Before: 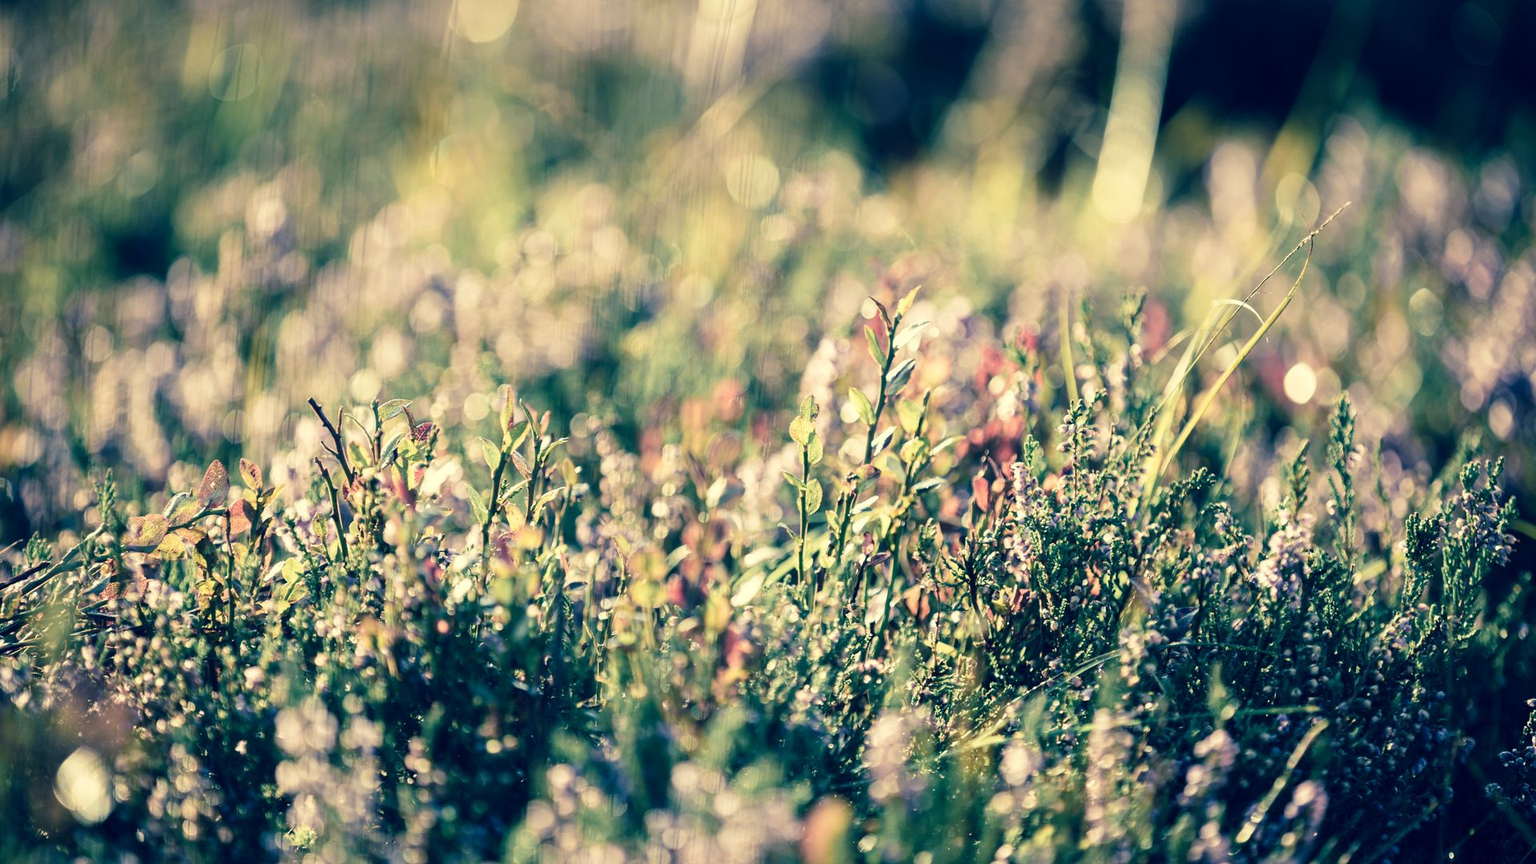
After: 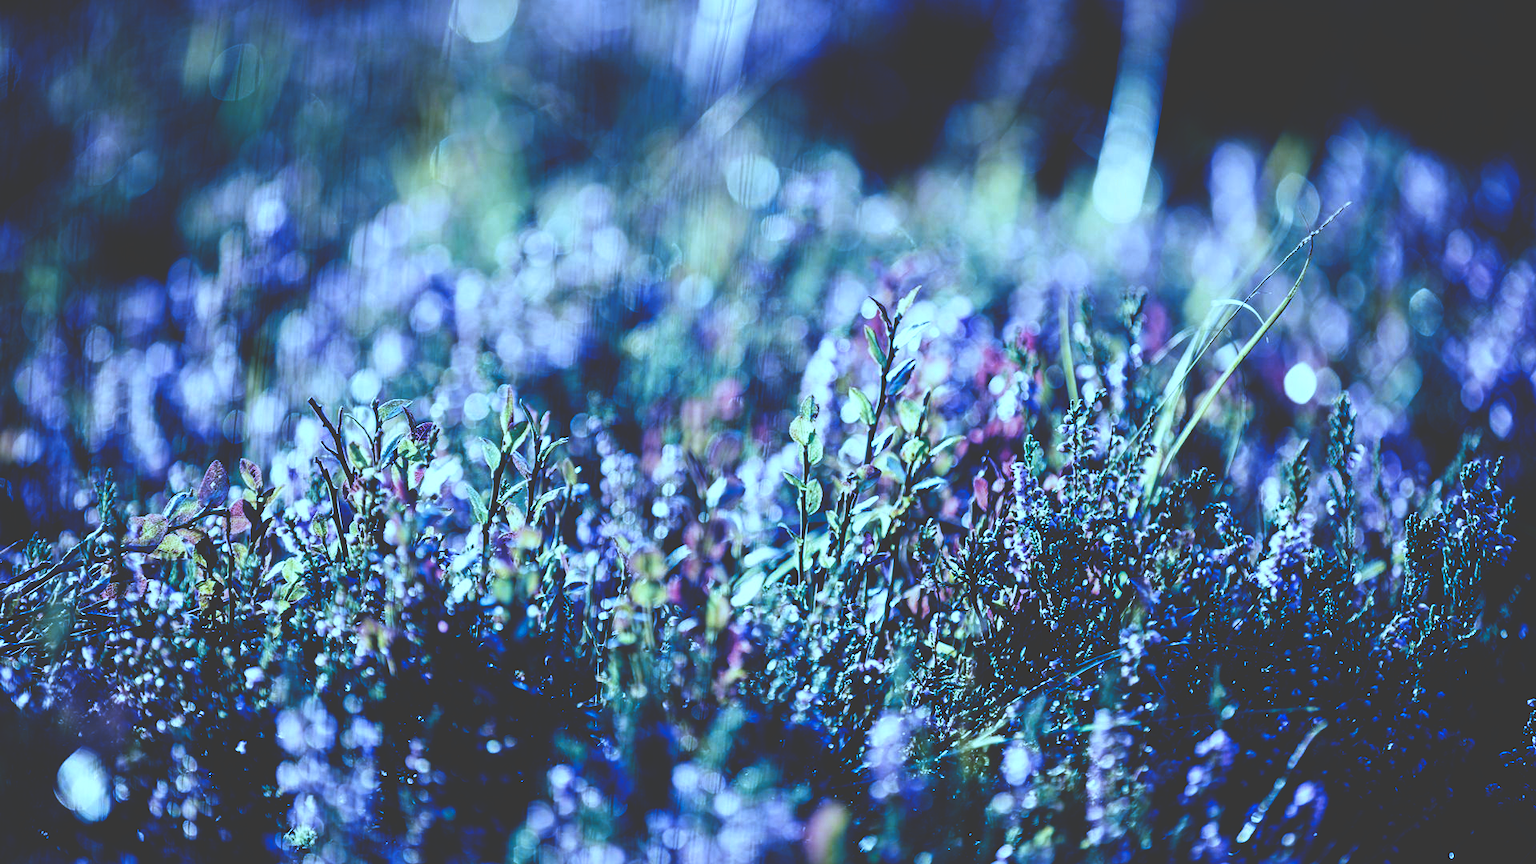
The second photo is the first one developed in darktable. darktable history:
base curve: curves: ch0 [(0, 0.036) (0.083, 0.04) (0.804, 1)], preserve colors none
white balance: red 0.766, blue 1.537
exposure: exposure -0.151 EV, compensate highlight preservation false
